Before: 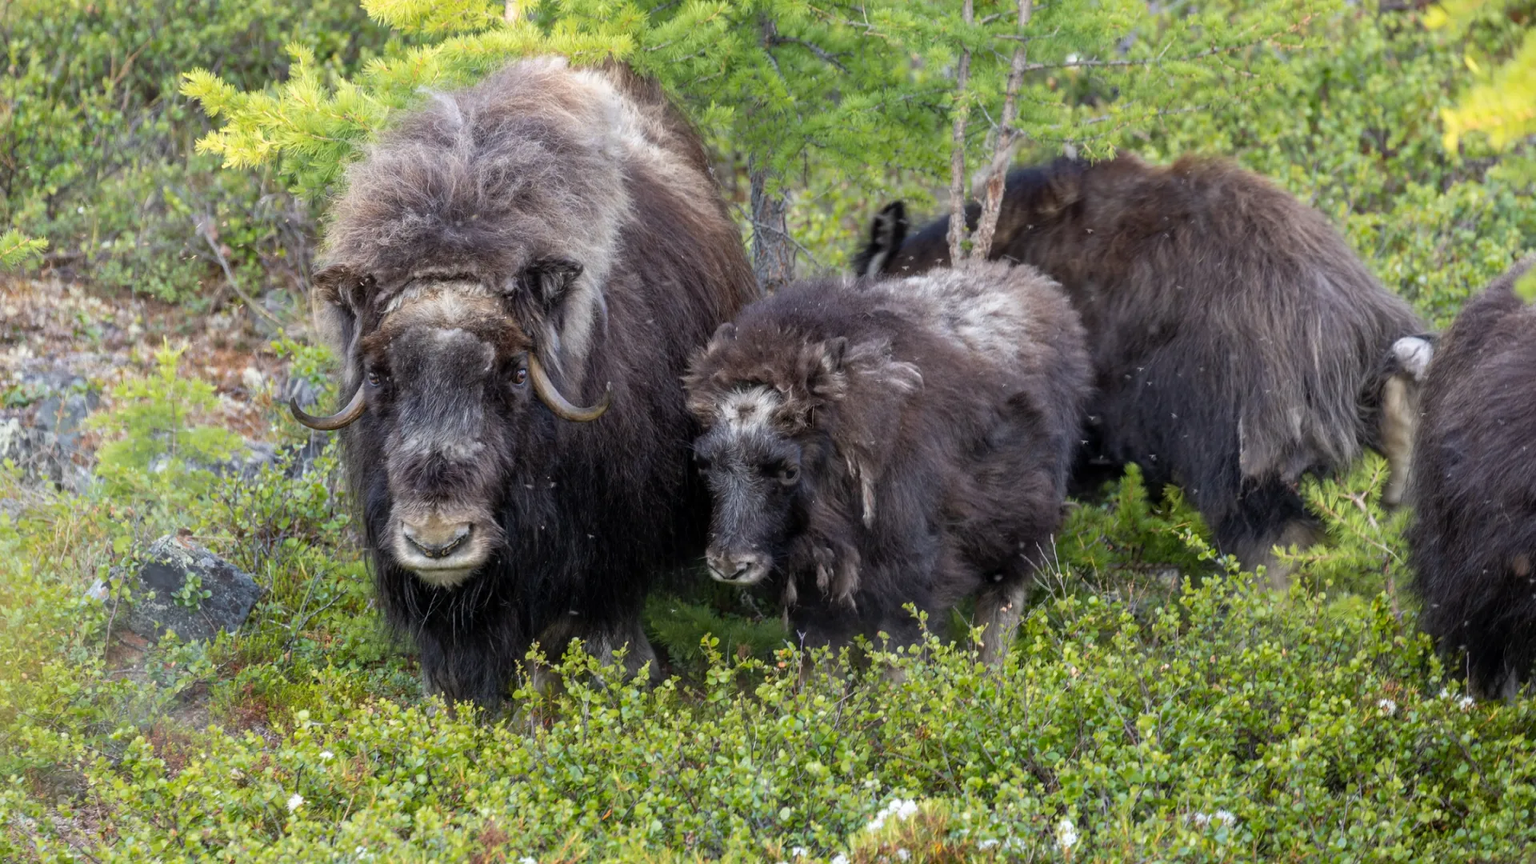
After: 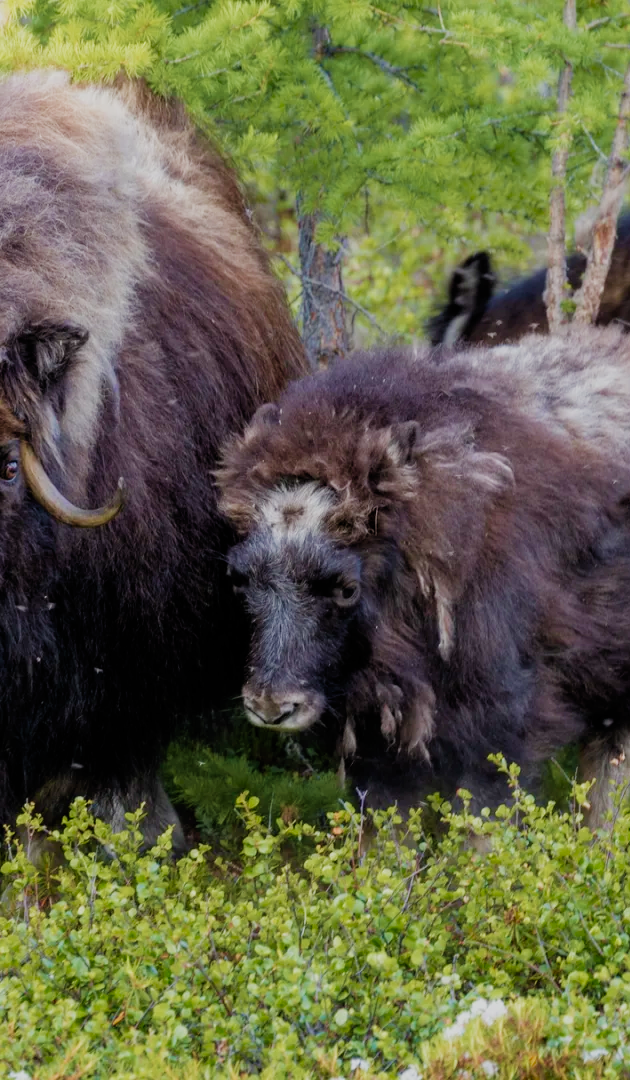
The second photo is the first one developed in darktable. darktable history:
filmic rgb: black relative exposure -7.97 EV, white relative exposure 3.91 EV, hardness 4.23, add noise in highlights 0.001, preserve chrominance no, color science v3 (2019), use custom middle-gray values true, contrast in highlights soft
crop: left 33.35%, right 33.798%
velvia: strength 55.88%
